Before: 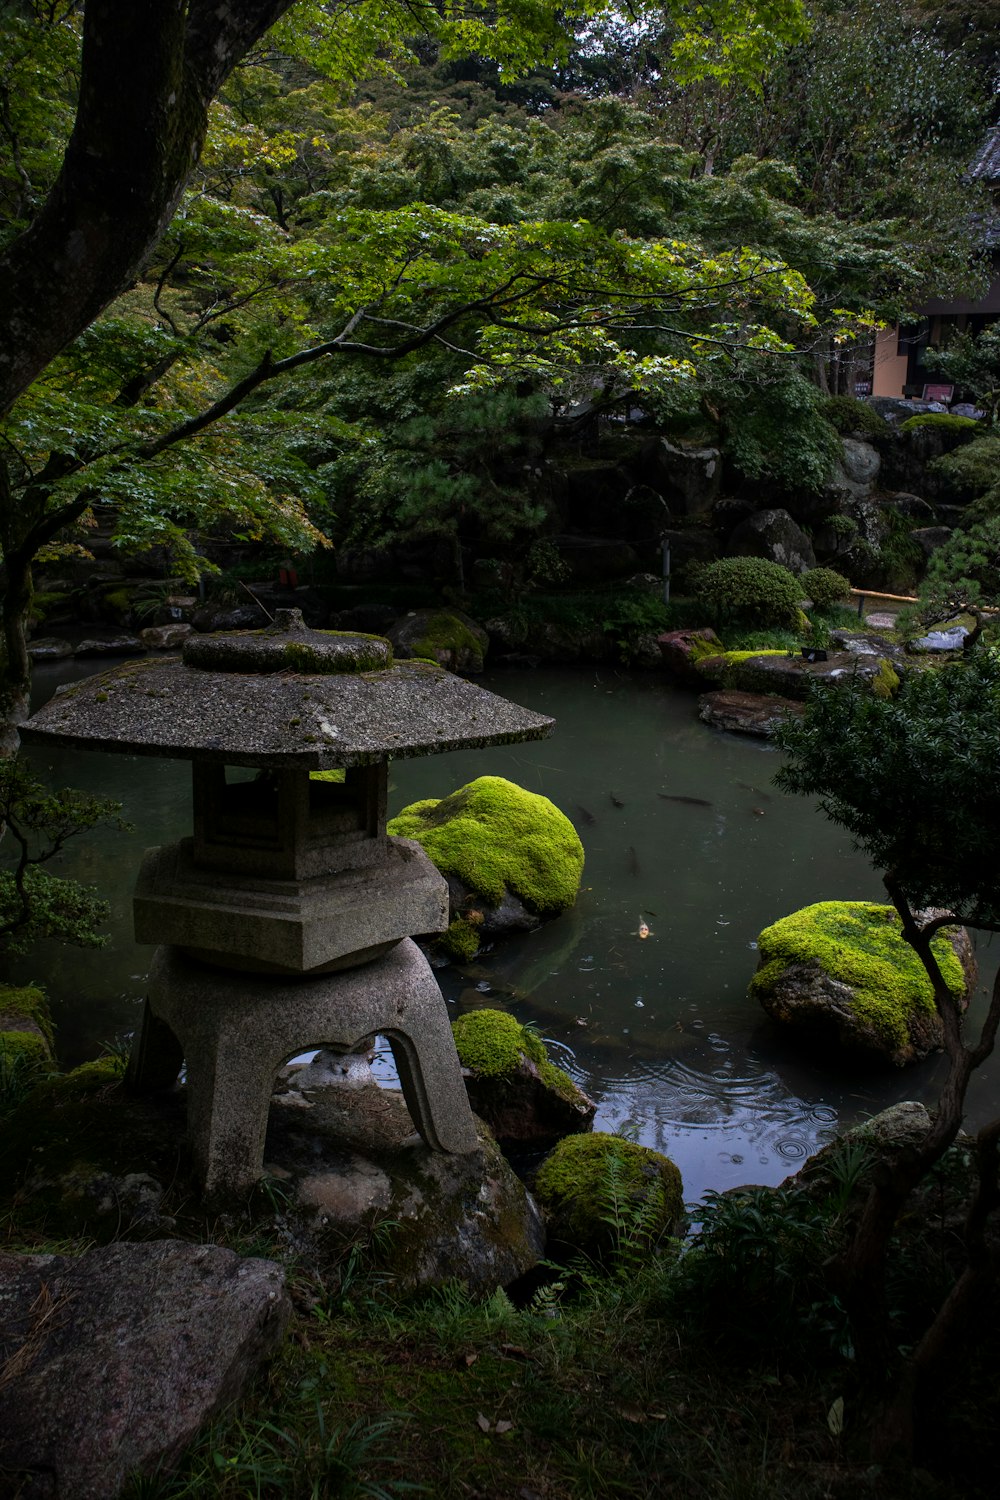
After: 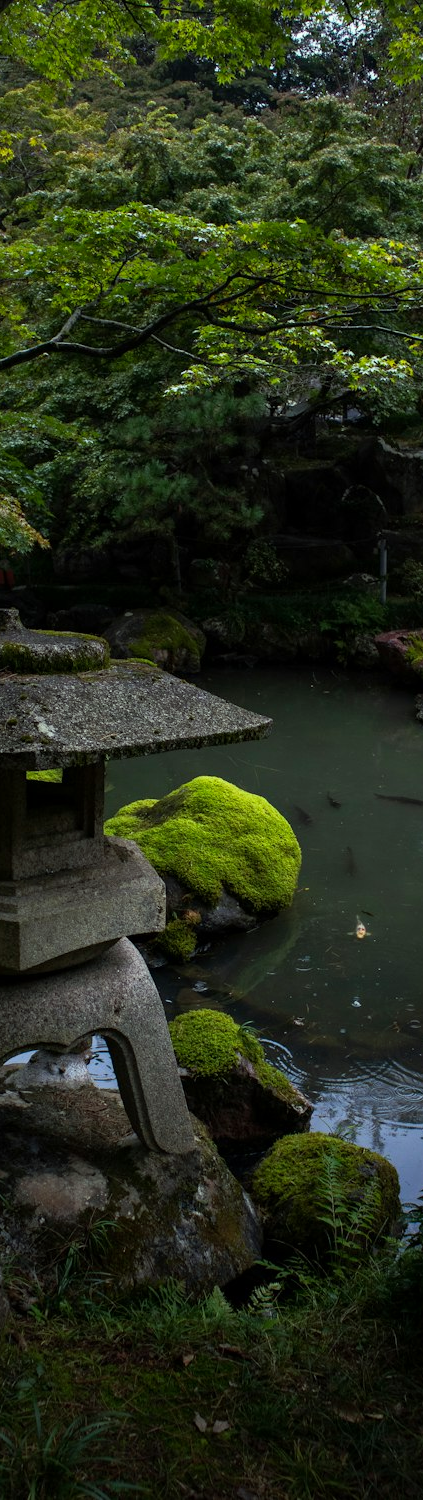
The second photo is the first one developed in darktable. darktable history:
color correction: highlights a* -7.94, highlights b* 3.3
crop: left 28.359%, right 29.298%
